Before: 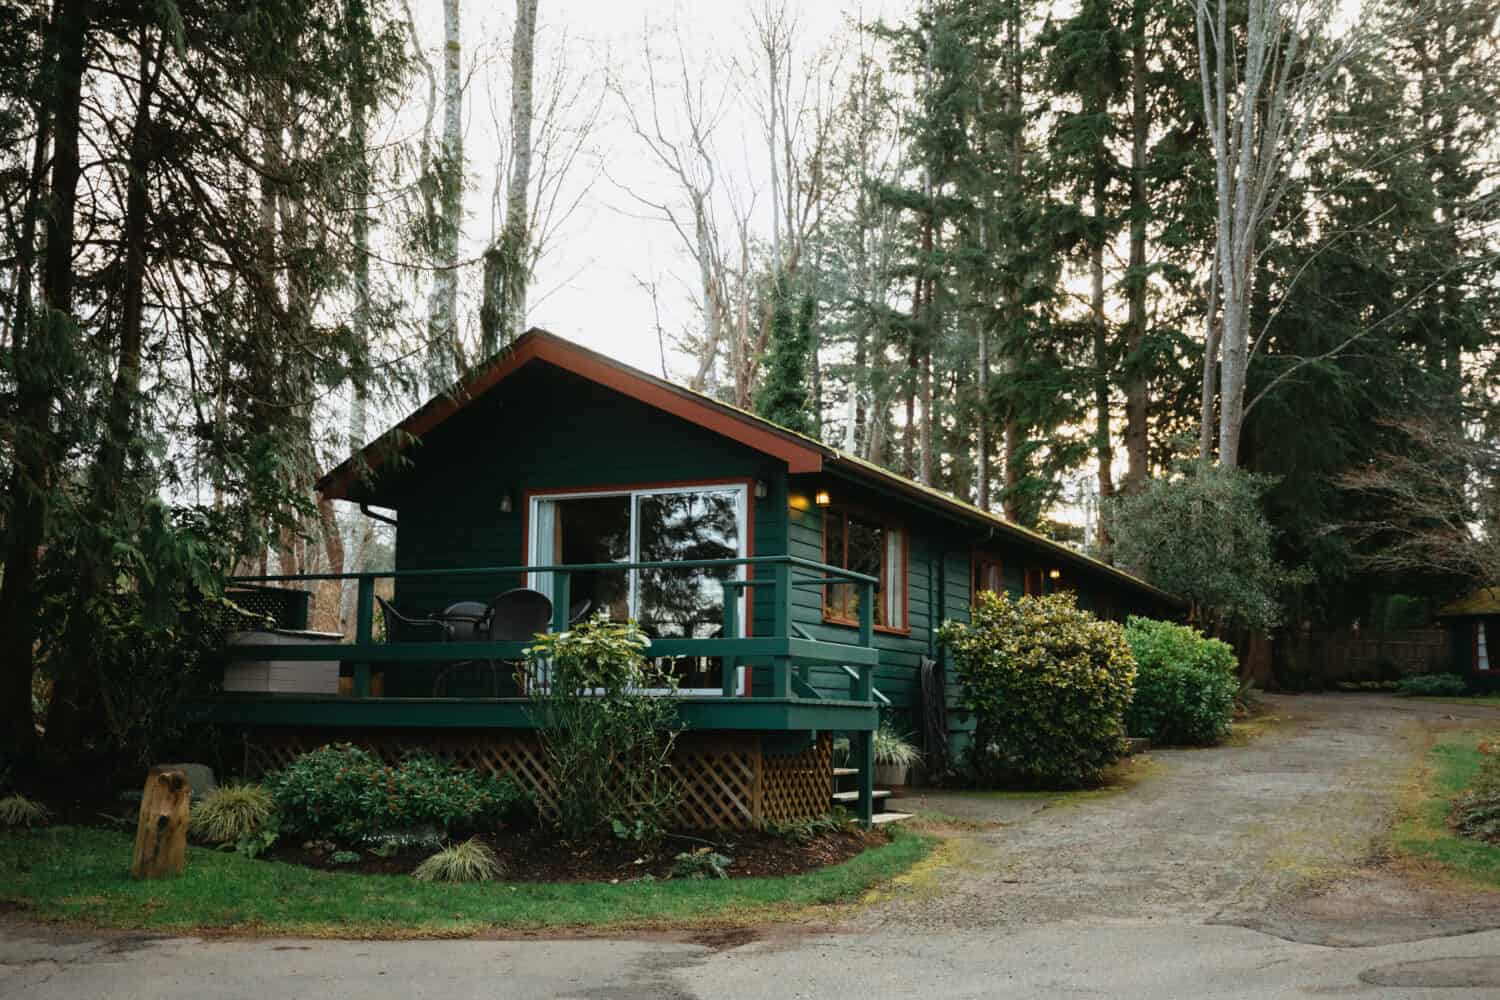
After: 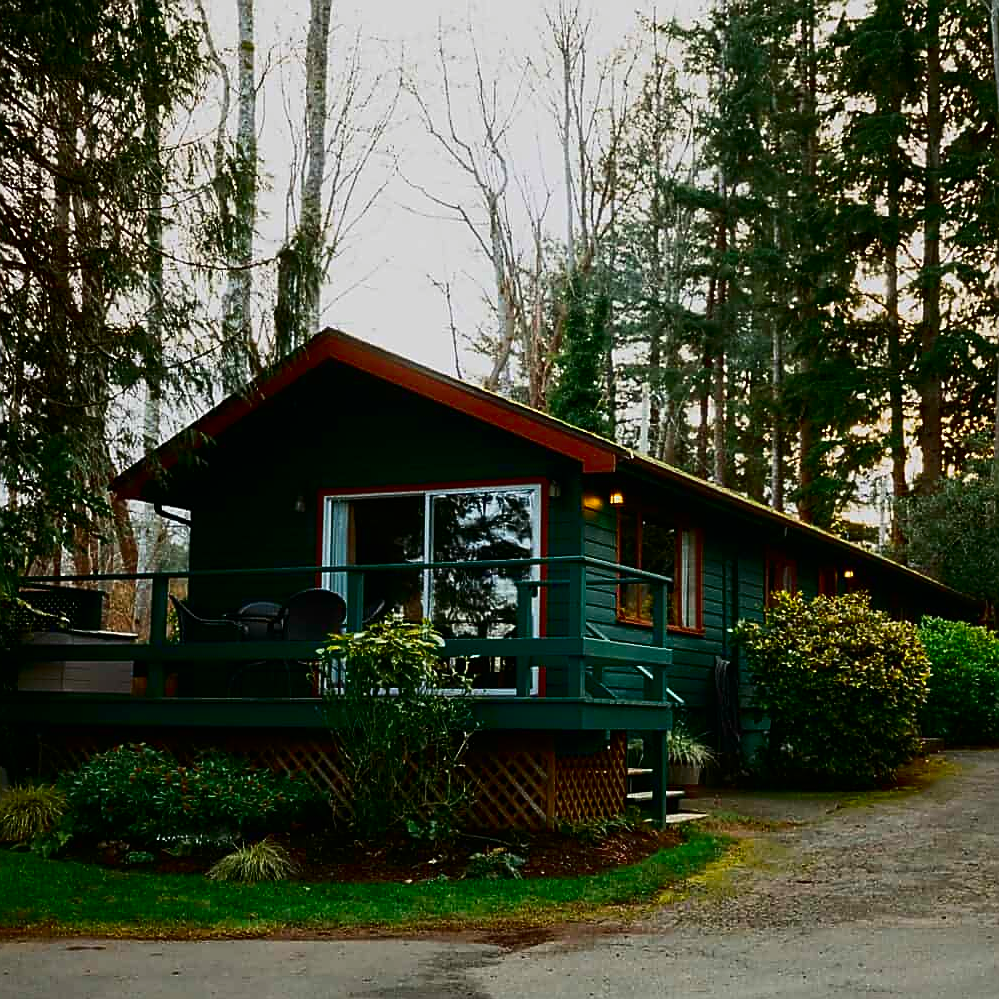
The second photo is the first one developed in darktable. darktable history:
color correction: highlights b* 0.042, saturation 1.37
crop and rotate: left 13.759%, right 19.58%
sharpen: radius 1.418, amount 1.246, threshold 0.762
exposure: exposure -0.494 EV, compensate highlight preservation false
contrast brightness saturation: contrast 0.192, brightness -0.115, saturation 0.208
